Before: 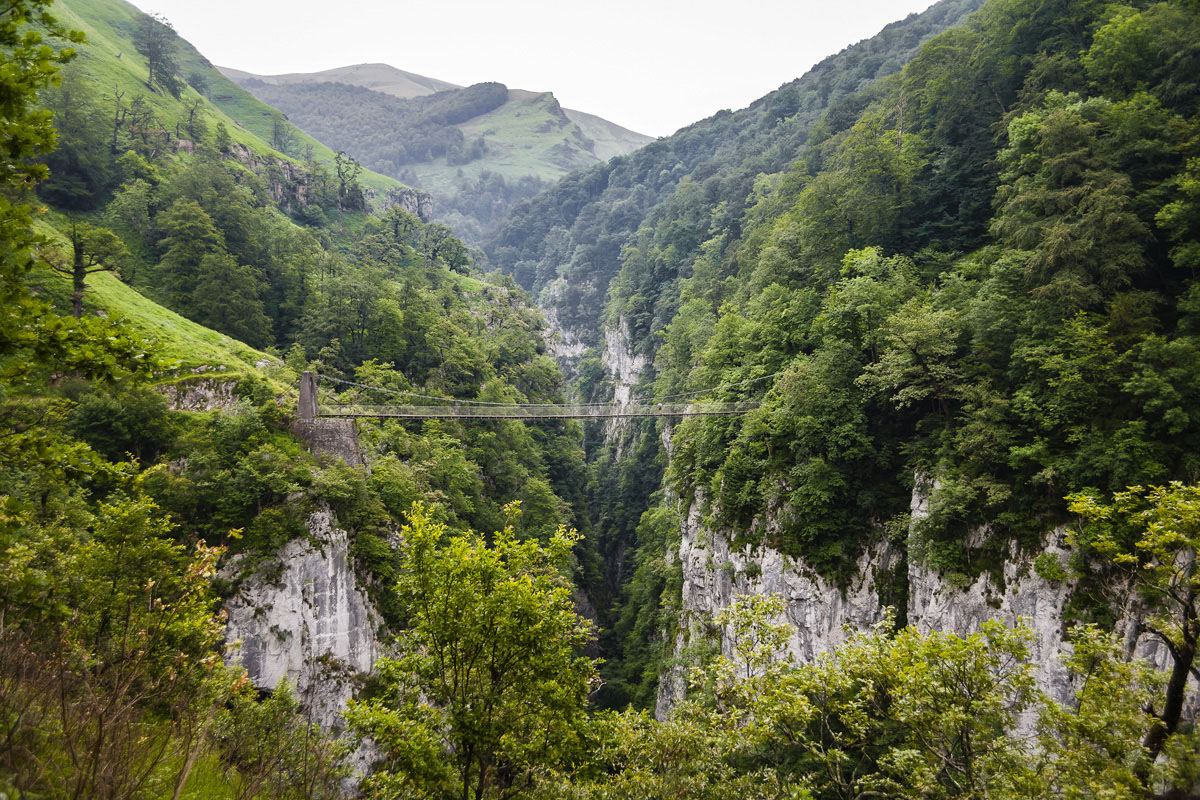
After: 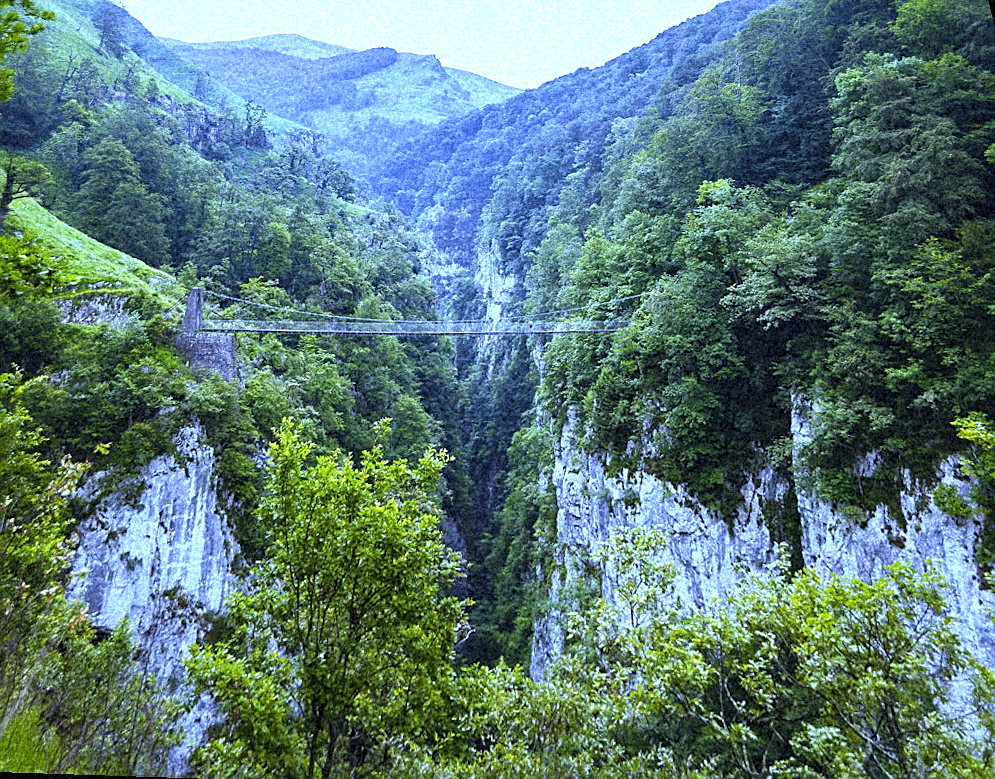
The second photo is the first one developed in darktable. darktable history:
grain: coarseness 46.9 ISO, strength 50.21%, mid-tones bias 0%
rotate and perspective: rotation 0.72°, lens shift (vertical) -0.352, lens shift (horizontal) -0.051, crop left 0.152, crop right 0.859, crop top 0.019, crop bottom 0.964
white balance: red 0.766, blue 1.537
sharpen: on, module defaults
exposure: exposure 0.6 EV, compensate highlight preservation false
